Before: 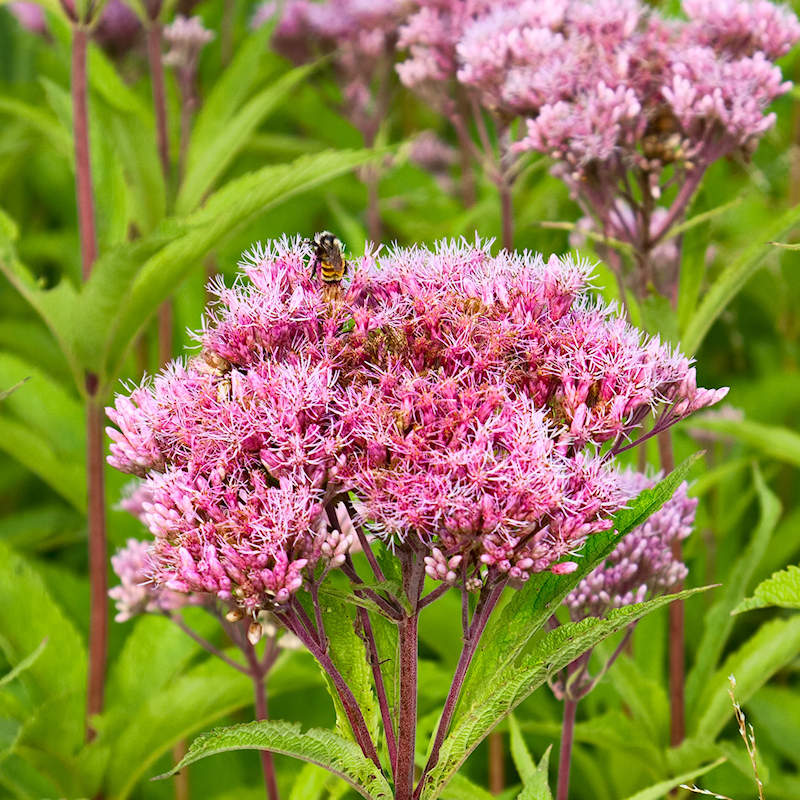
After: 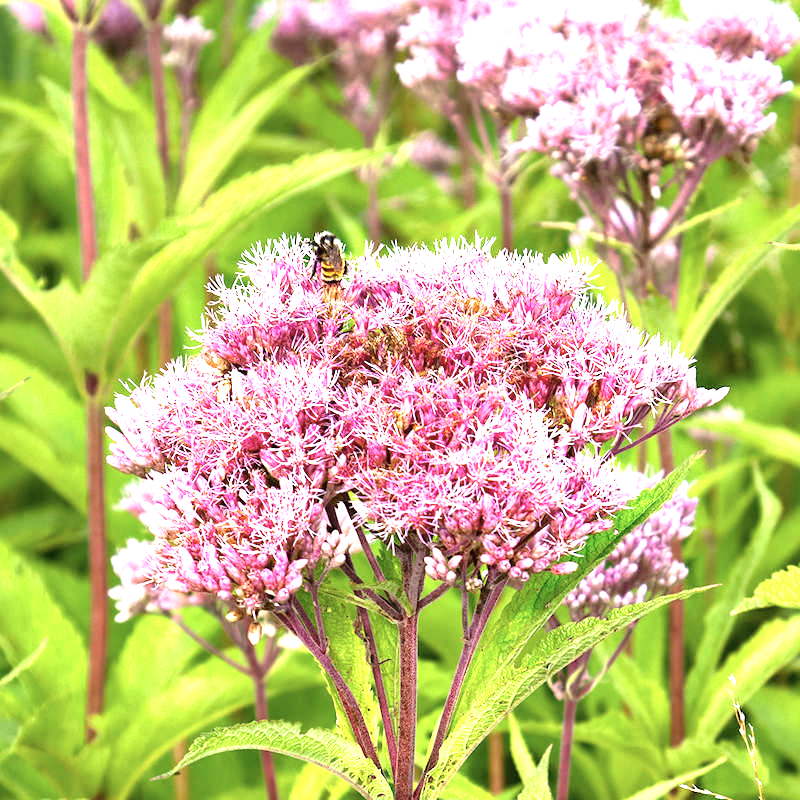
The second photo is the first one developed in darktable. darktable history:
exposure: exposure 0.561 EV, compensate highlight preservation false
color correction: highlights b* 0.04, saturation 0.862
tone equalizer: -8 EV -0.761 EV, -7 EV -0.726 EV, -6 EV -0.564 EV, -5 EV -0.393 EV, -3 EV 0.371 EV, -2 EV 0.6 EV, -1 EV 0.675 EV, +0 EV 0.779 EV, mask exposure compensation -0.507 EV
